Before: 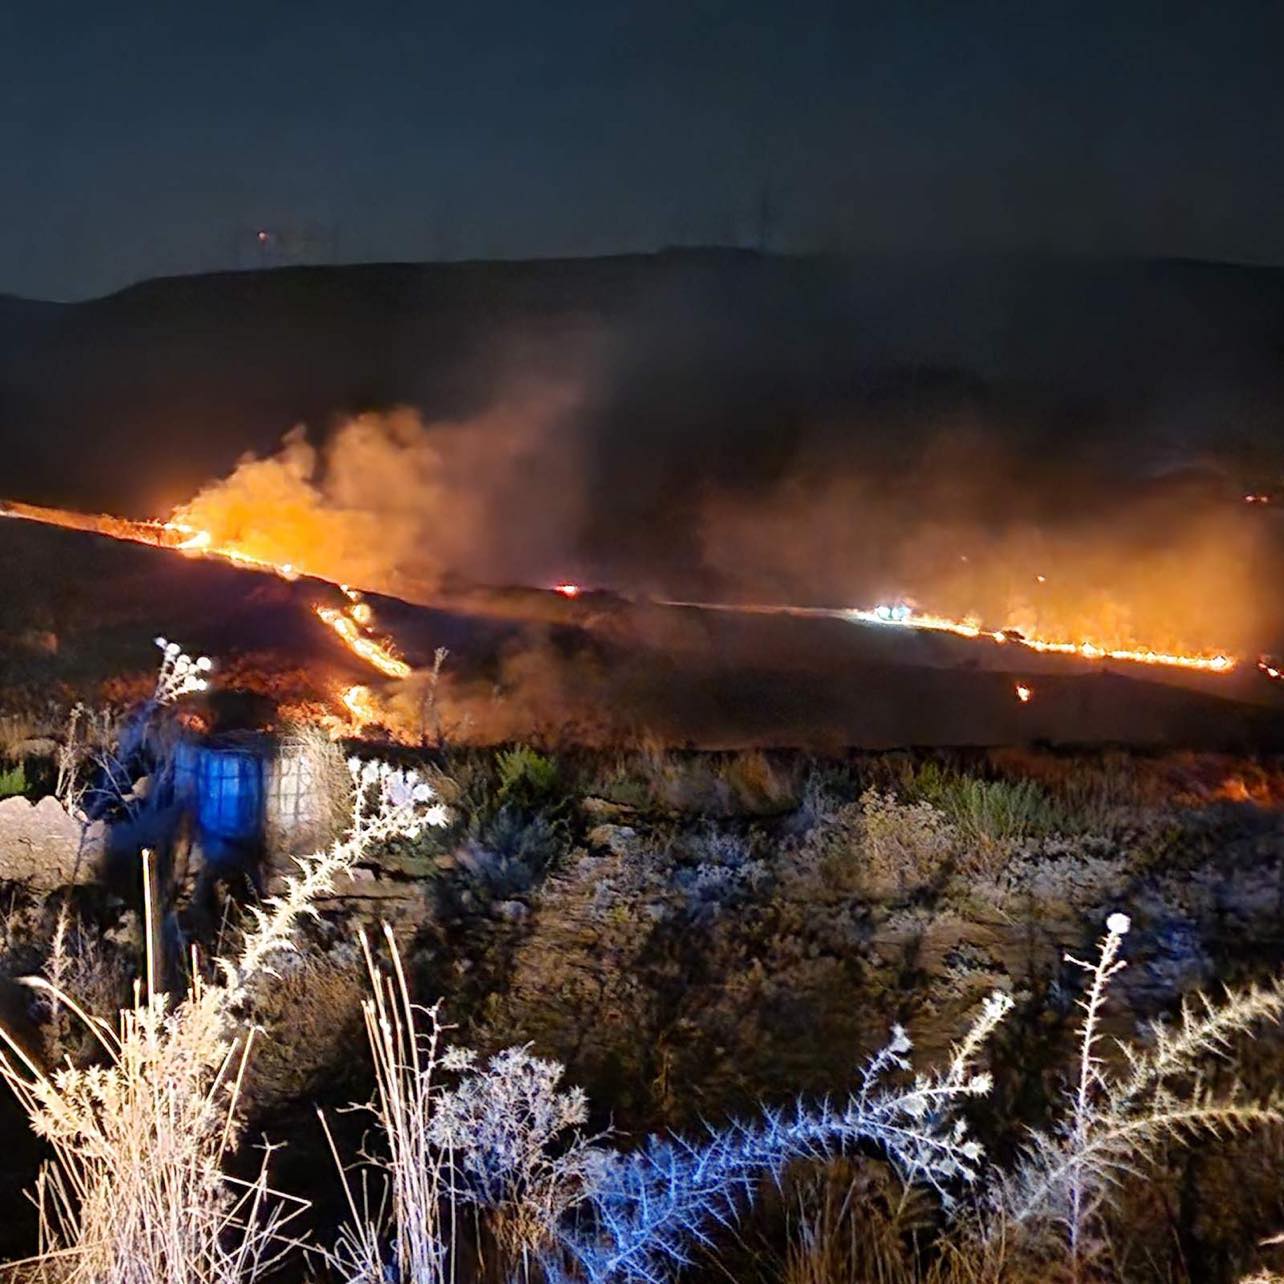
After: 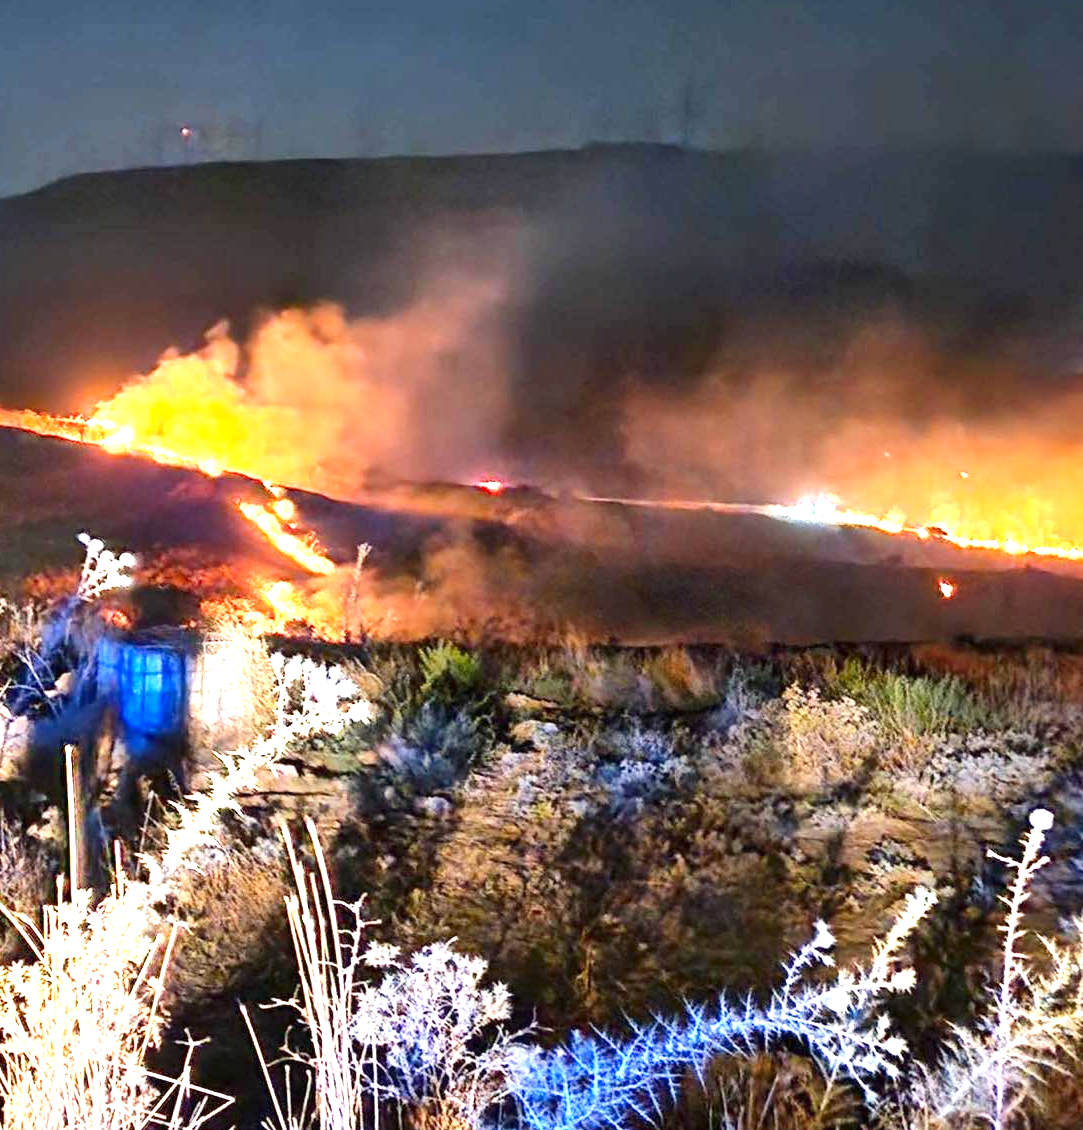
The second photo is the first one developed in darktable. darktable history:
tone curve: curves: ch0 [(0, 0) (0.641, 0.691) (1, 1)], color space Lab, linked channels, preserve colors none
crop: left 6.036%, top 8.106%, right 9.548%, bottom 3.863%
exposure: black level correction 0, exposure 1.464 EV, compensate highlight preservation false
contrast brightness saturation: contrast 0.084, saturation 0.021
